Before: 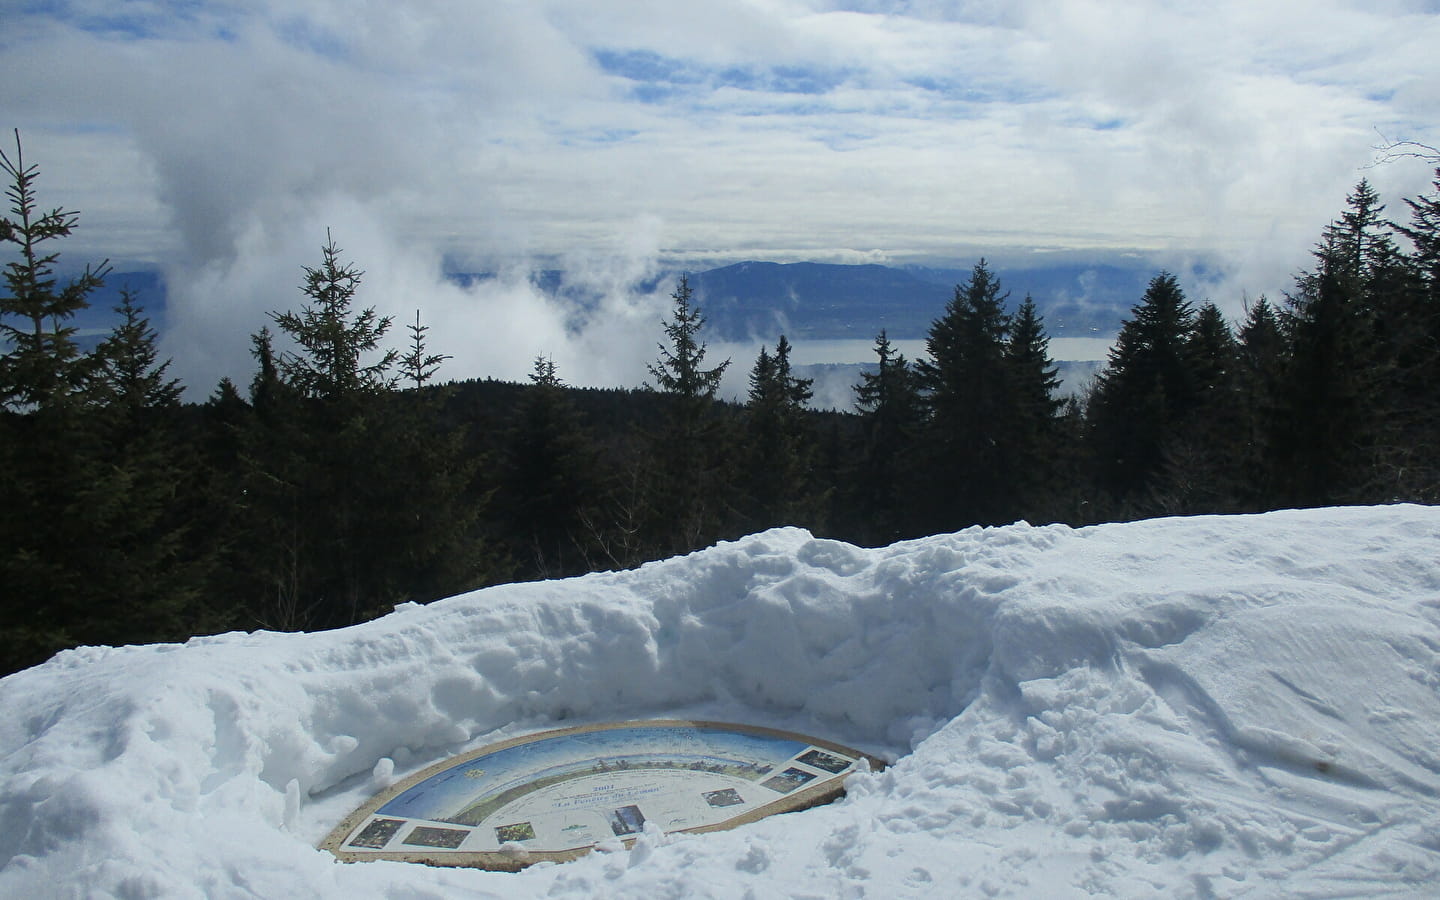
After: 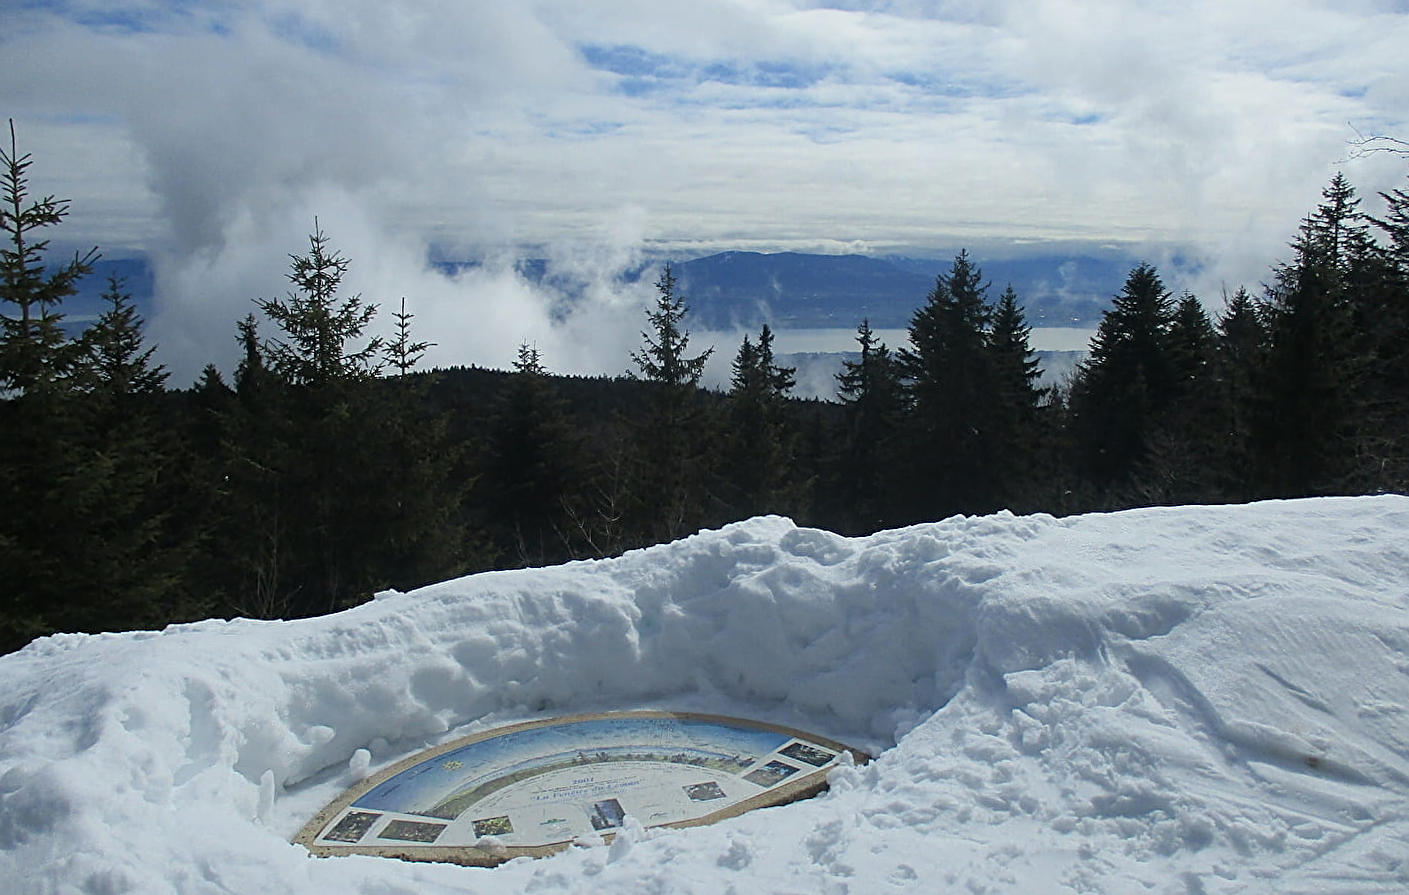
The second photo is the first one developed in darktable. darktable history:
sharpen: on, module defaults
rotate and perspective: rotation 0.226°, lens shift (vertical) -0.042, crop left 0.023, crop right 0.982, crop top 0.006, crop bottom 0.994
